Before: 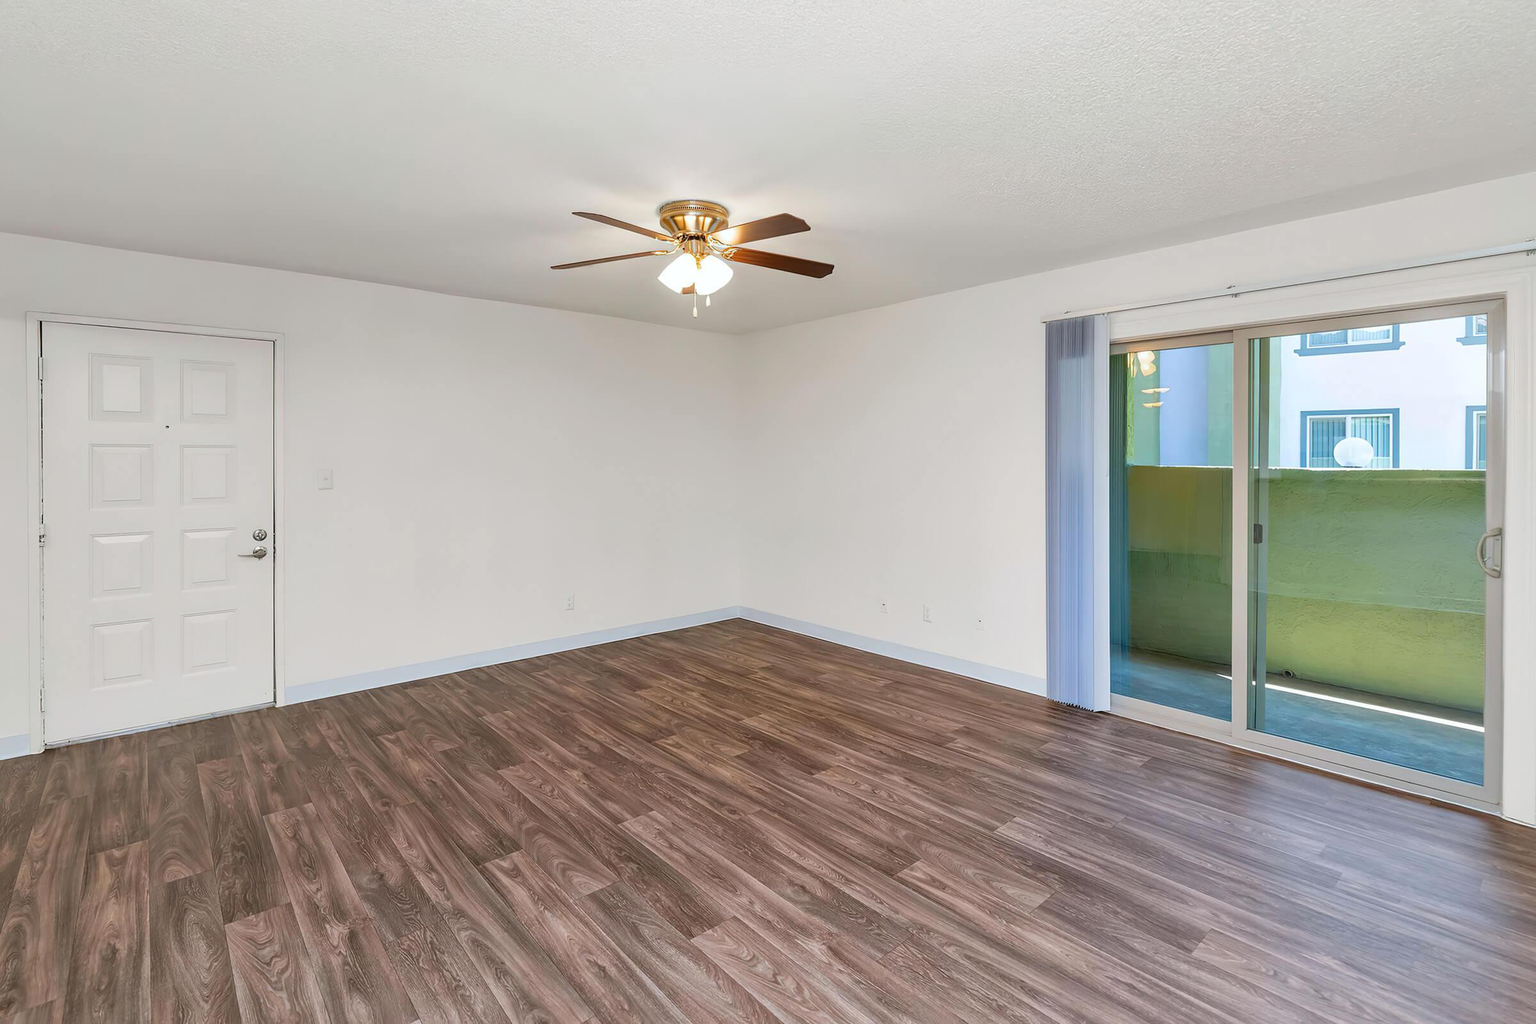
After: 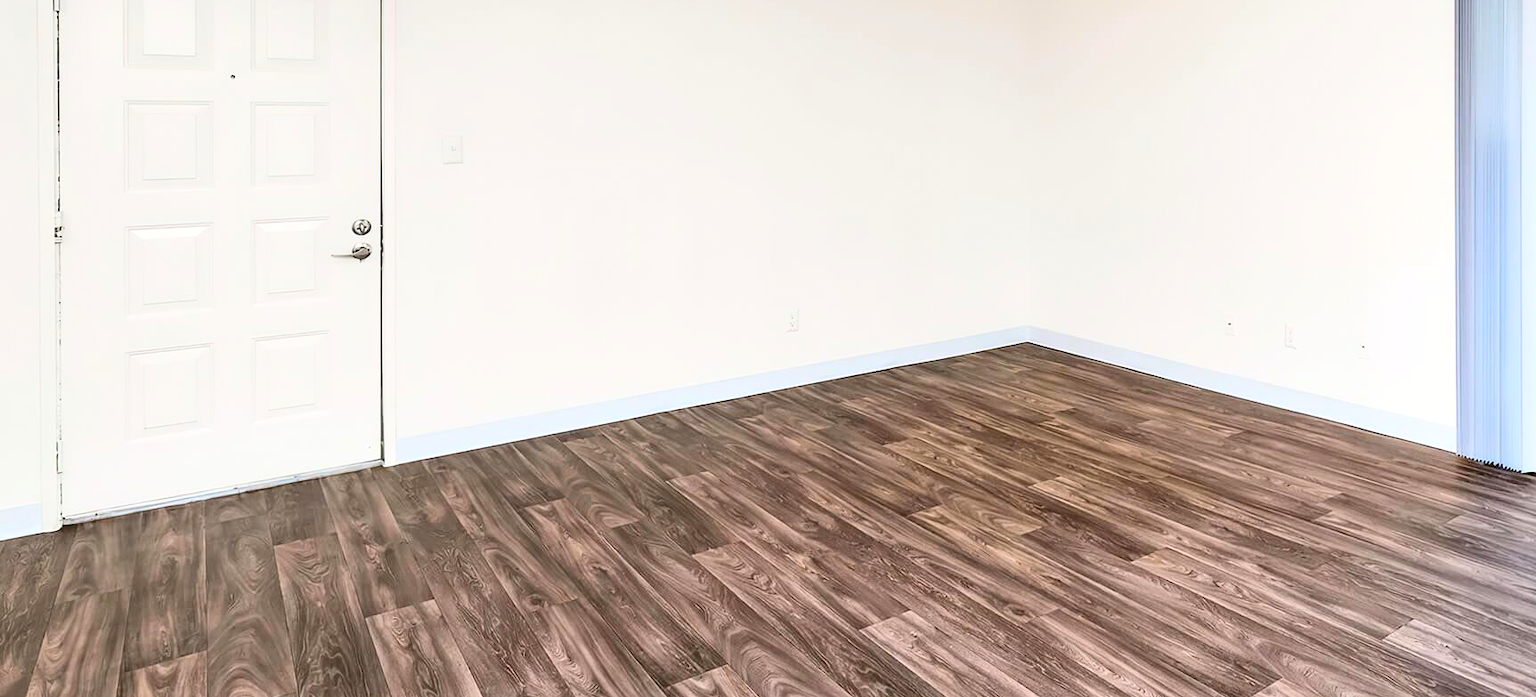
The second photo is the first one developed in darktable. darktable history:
crop: top 36.348%, right 28.122%, bottom 14.713%
exposure: black level correction 0.001, exposure 0.5 EV, compensate highlight preservation false
contrast brightness saturation: contrast 0.283
